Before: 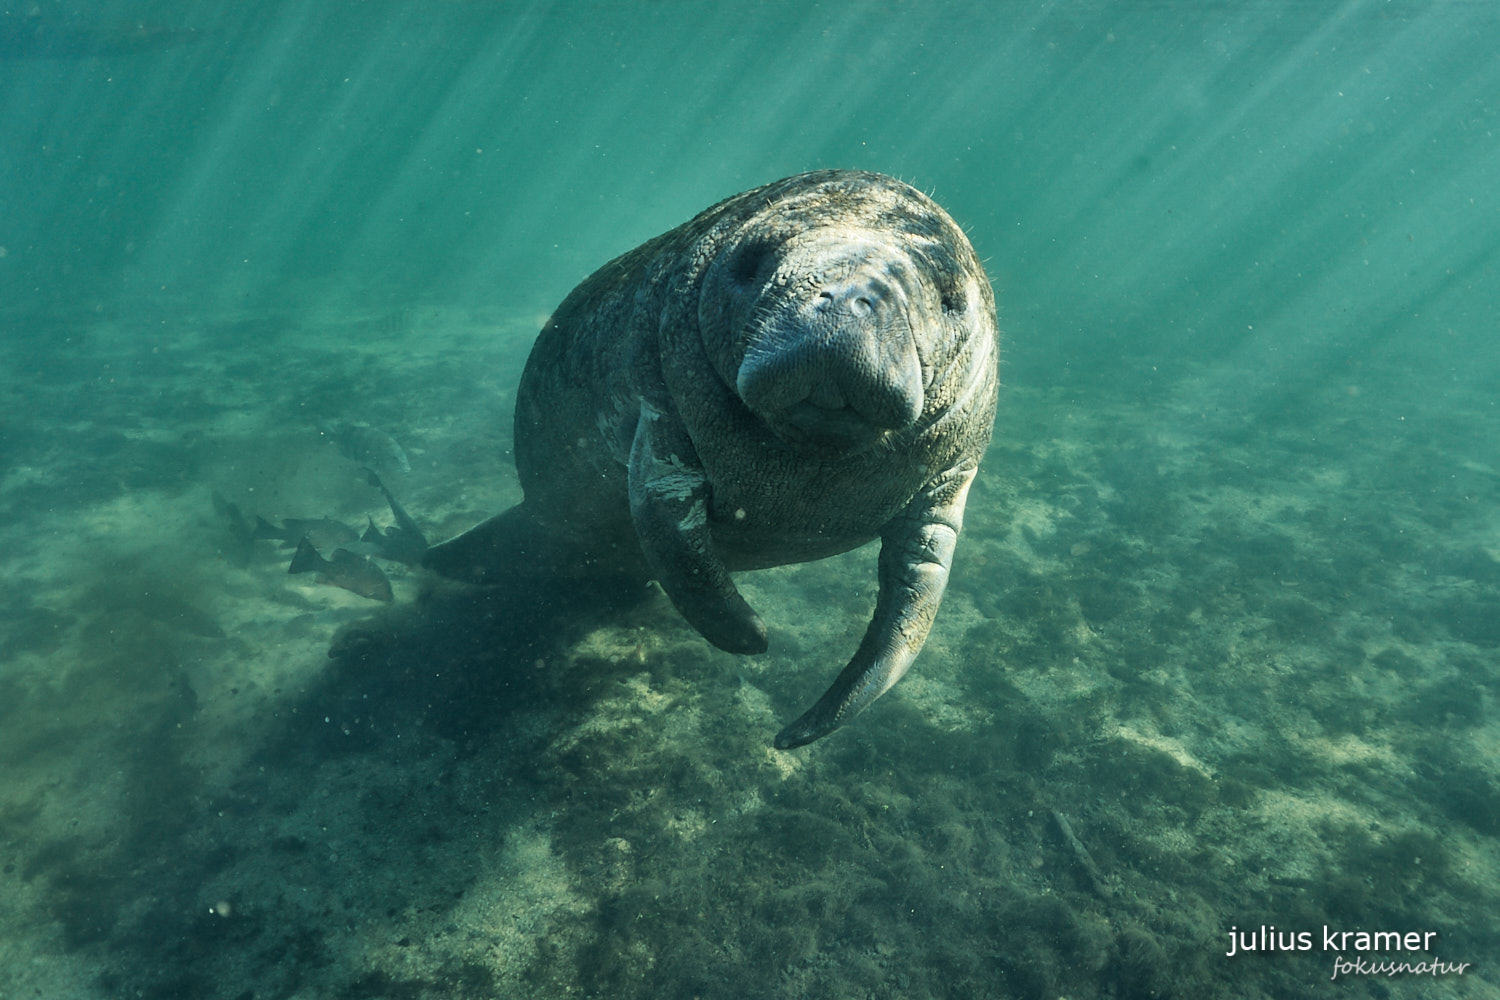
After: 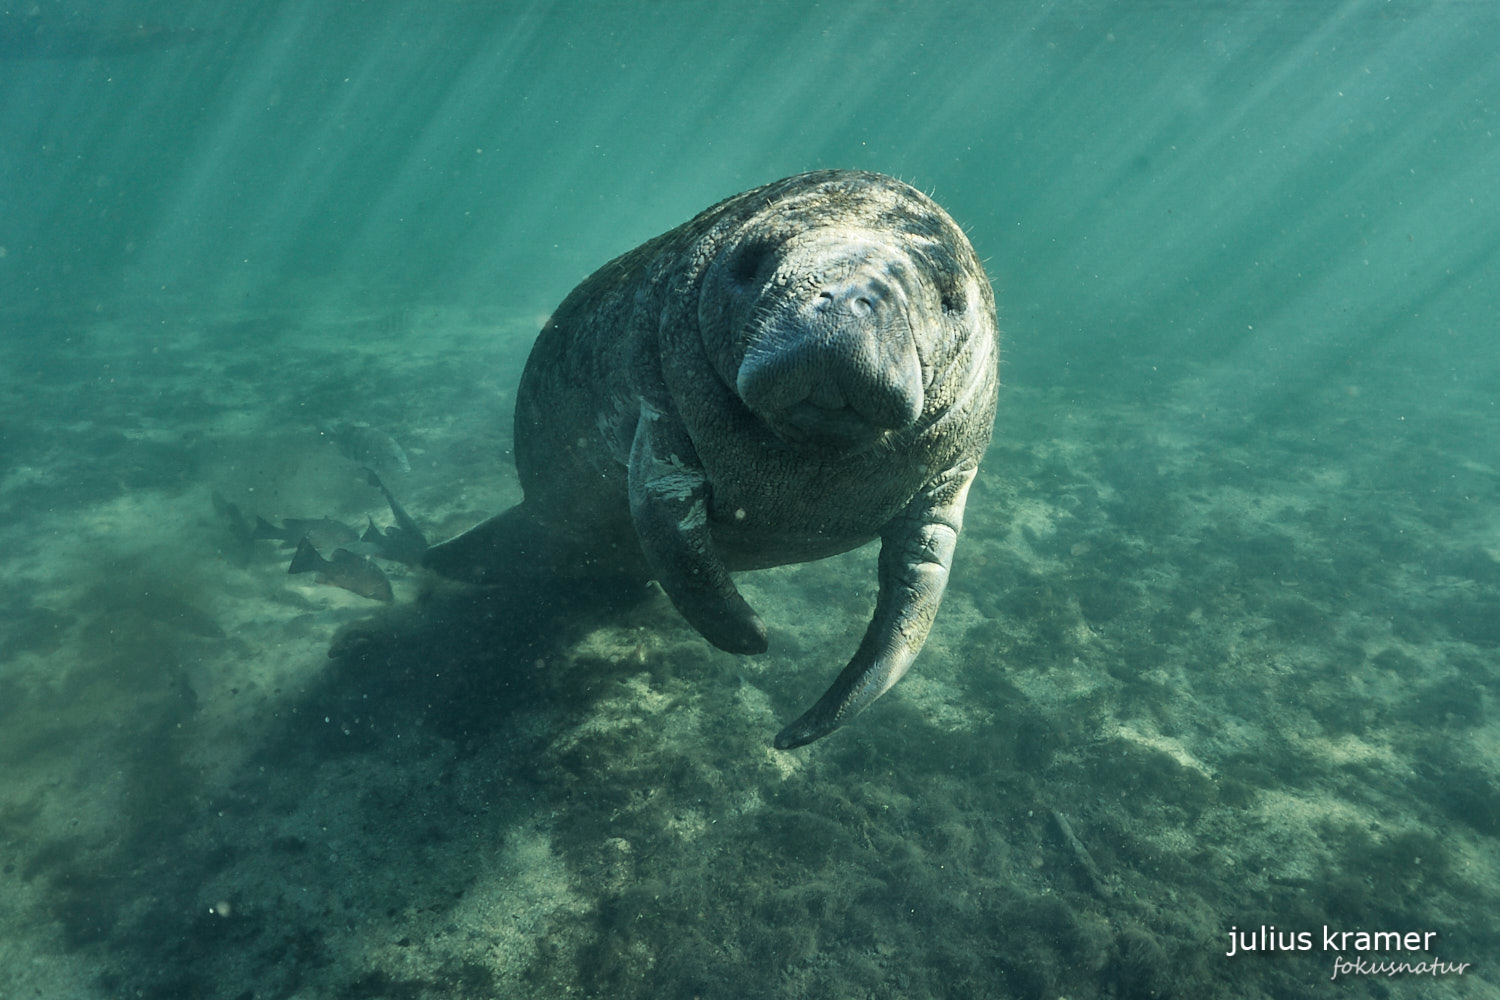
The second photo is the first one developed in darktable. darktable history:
contrast brightness saturation: saturation -0.07
color zones: curves: ch2 [(0, 0.5) (0.143, 0.517) (0.286, 0.571) (0.429, 0.522) (0.571, 0.5) (0.714, 0.5) (0.857, 0.5) (1, 0.5)]
